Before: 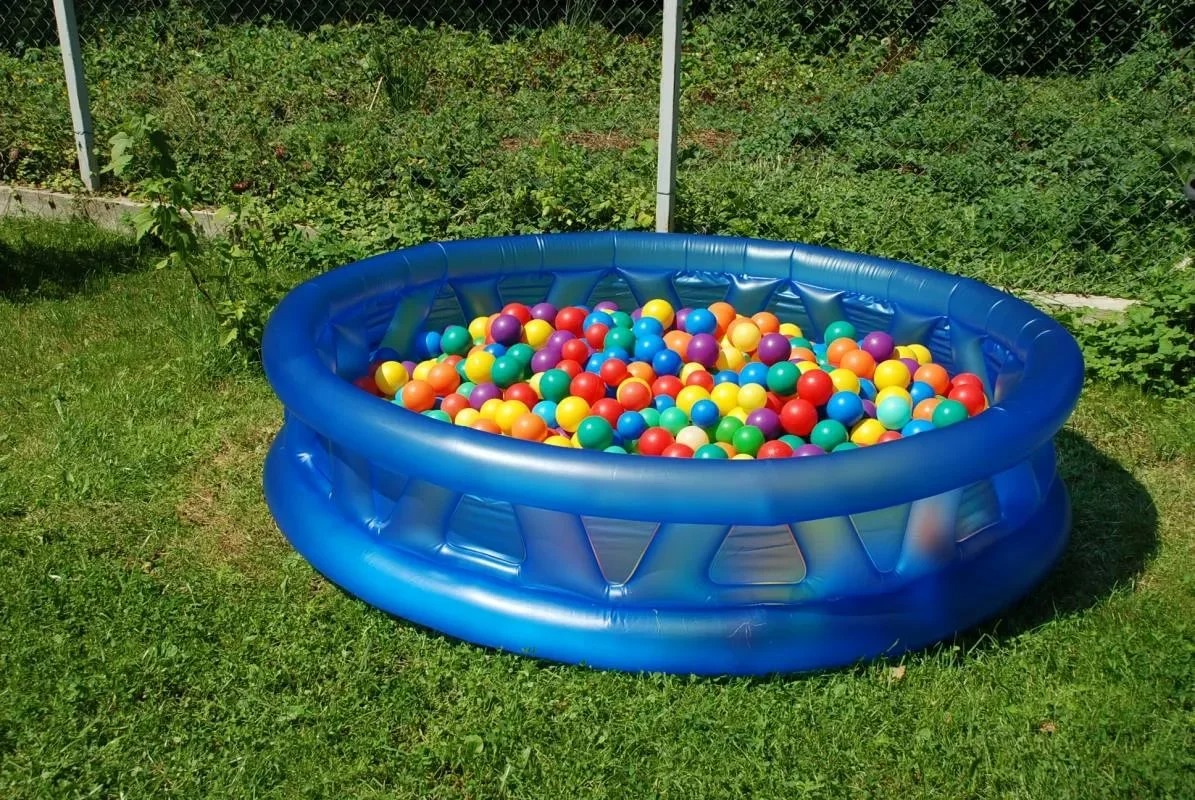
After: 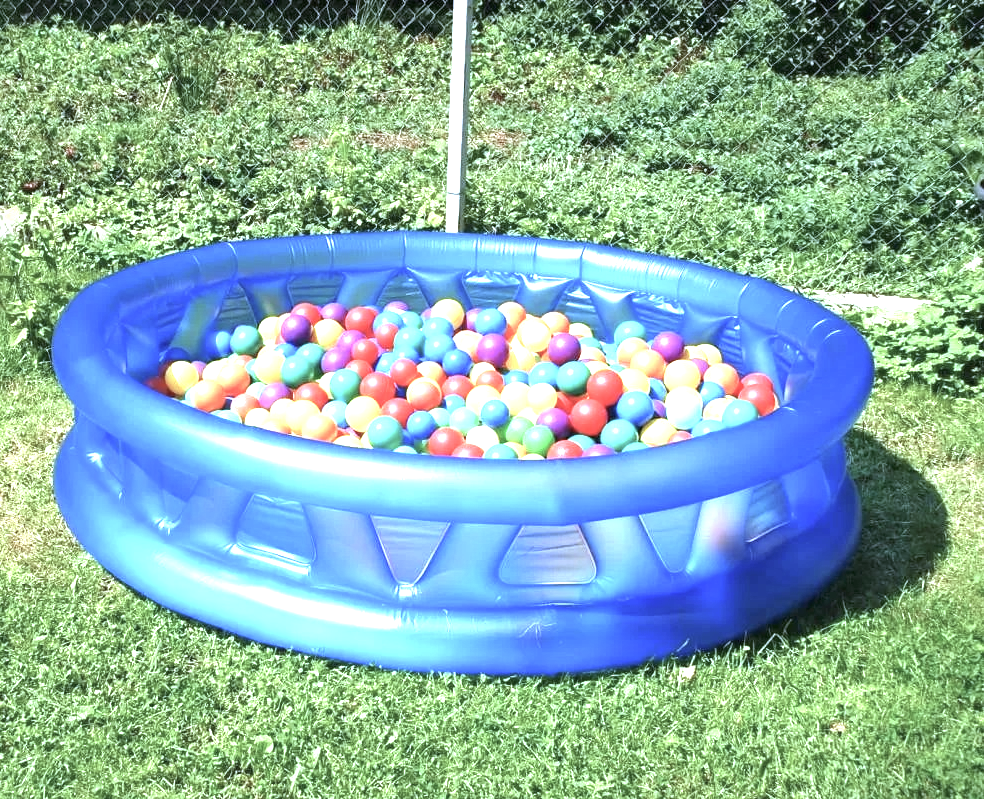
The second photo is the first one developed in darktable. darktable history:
white balance: red 0.871, blue 1.249
crop: left 17.582%, bottom 0.031%
exposure: exposure 2.003 EV, compensate highlight preservation false
color balance: input saturation 100.43%, contrast fulcrum 14.22%, output saturation 70.41%
